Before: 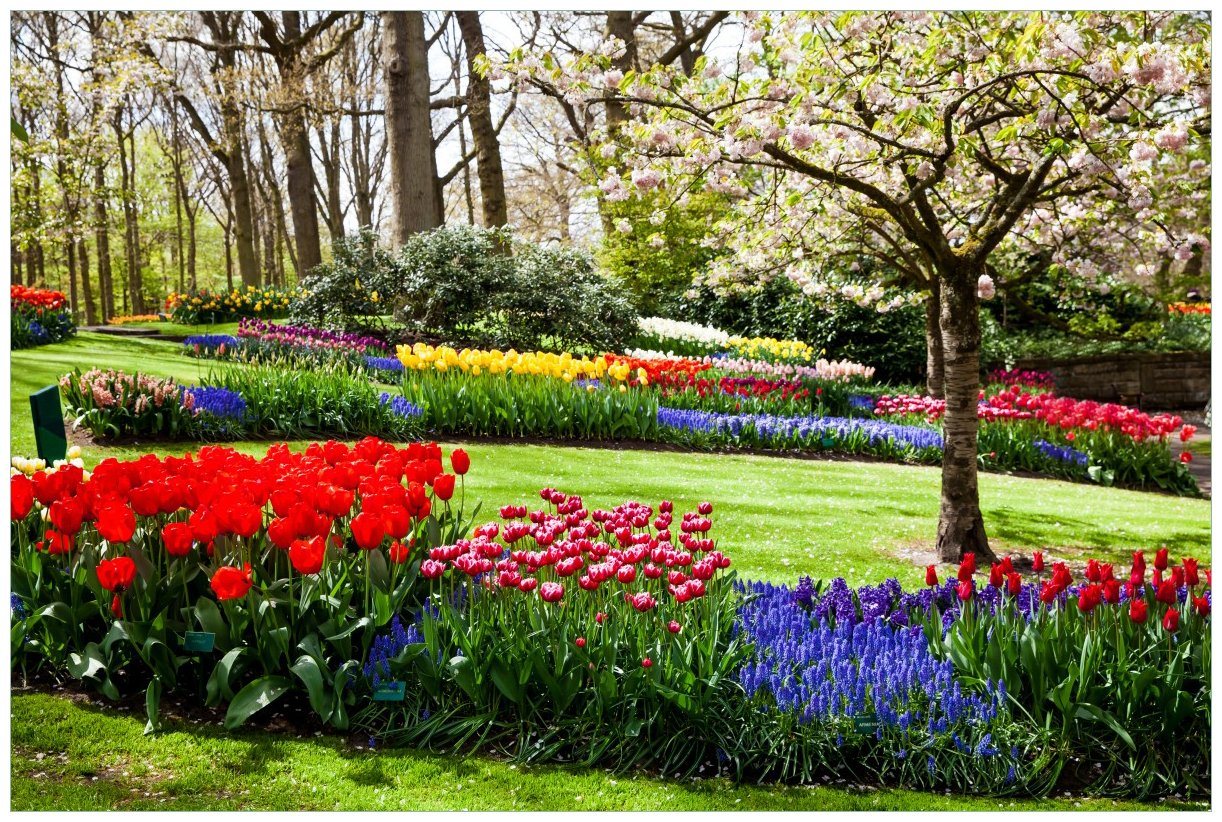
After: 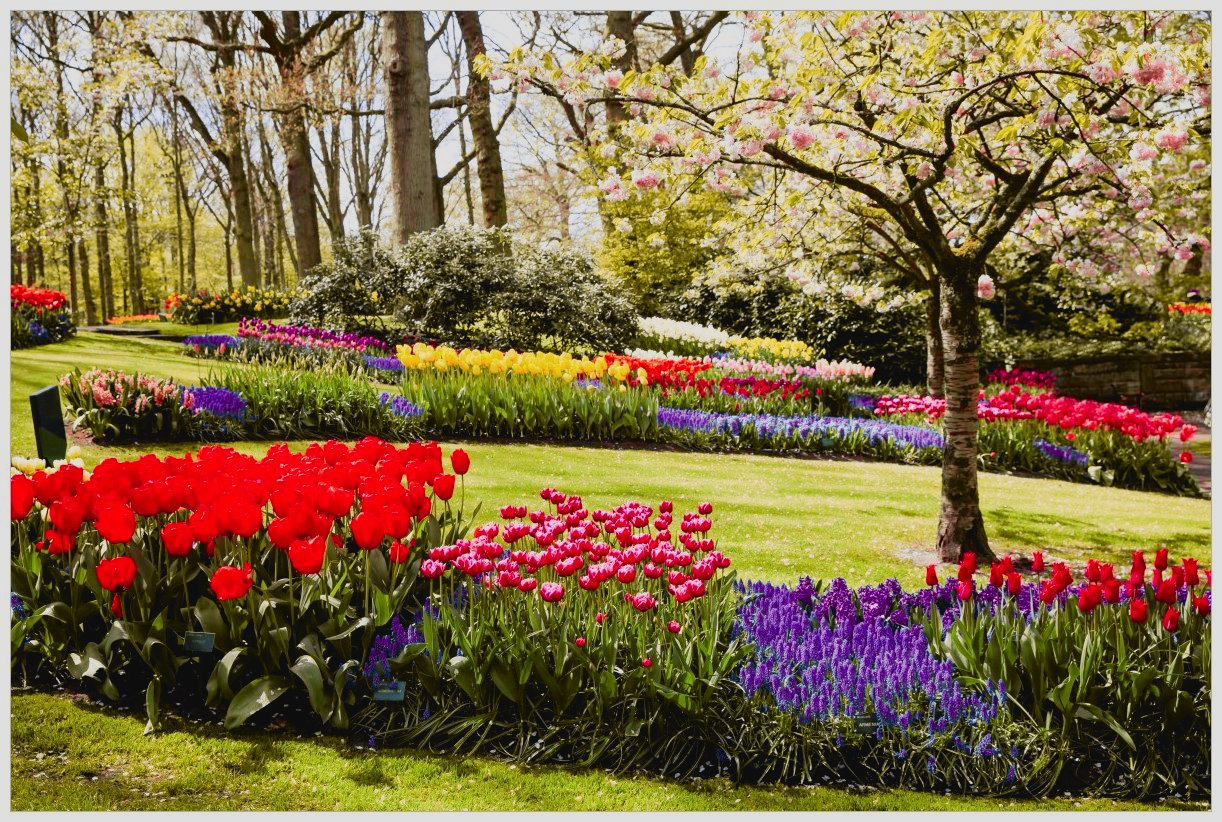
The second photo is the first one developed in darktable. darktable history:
tone curve: curves: ch0 [(0, 0.036) (0.119, 0.115) (0.466, 0.498) (0.715, 0.767) (0.817, 0.865) (1, 0.998)]; ch1 [(0, 0) (0.377, 0.424) (0.442, 0.491) (0.487, 0.498) (0.514, 0.512) (0.536, 0.577) (0.66, 0.724) (1, 1)]; ch2 [(0, 0) (0.38, 0.405) (0.463, 0.443) (0.492, 0.486) (0.526, 0.541) (0.578, 0.598) (1, 1)], color space Lab, independent channels, preserve colors none
tone equalizer: on, module defaults
filmic rgb: middle gray luminance 18.42%, black relative exposure -10.5 EV, white relative exposure 3.4 EV, threshold 6 EV, target black luminance 0%, hardness 6.03, latitude 99%, contrast 0.847, shadows ↔ highlights balance 0.505%, add noise in highlights 0, preserve chrominance max RGB, color science v3 (2019), use custom middle-gray values true, iterations of high-quality reconstruction 0, contrast in highlights soft, enable highlight reconstruction true
